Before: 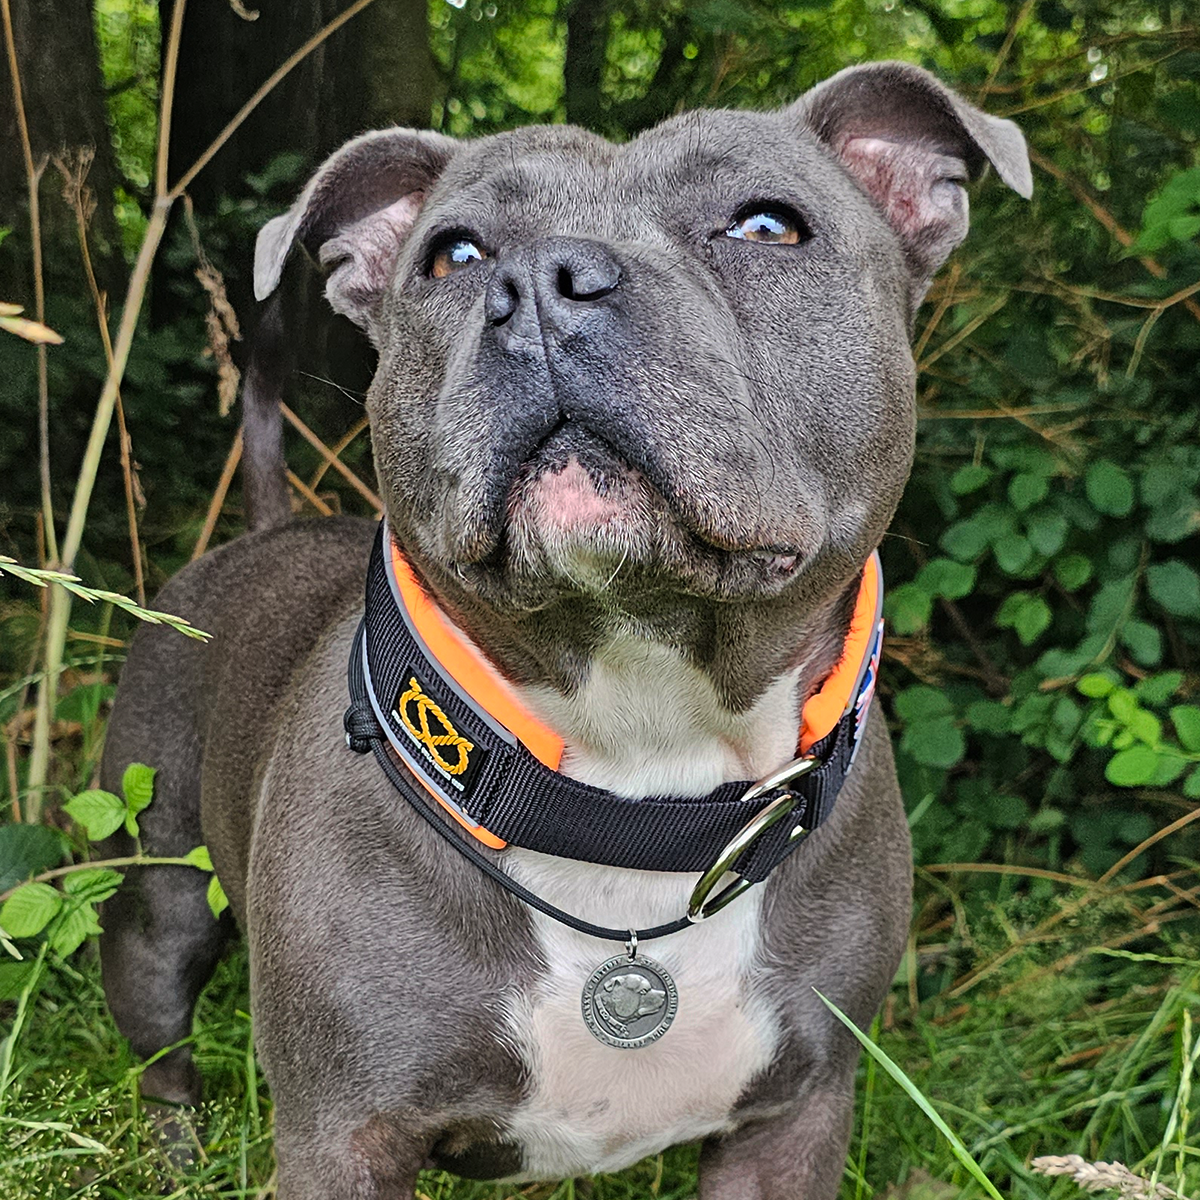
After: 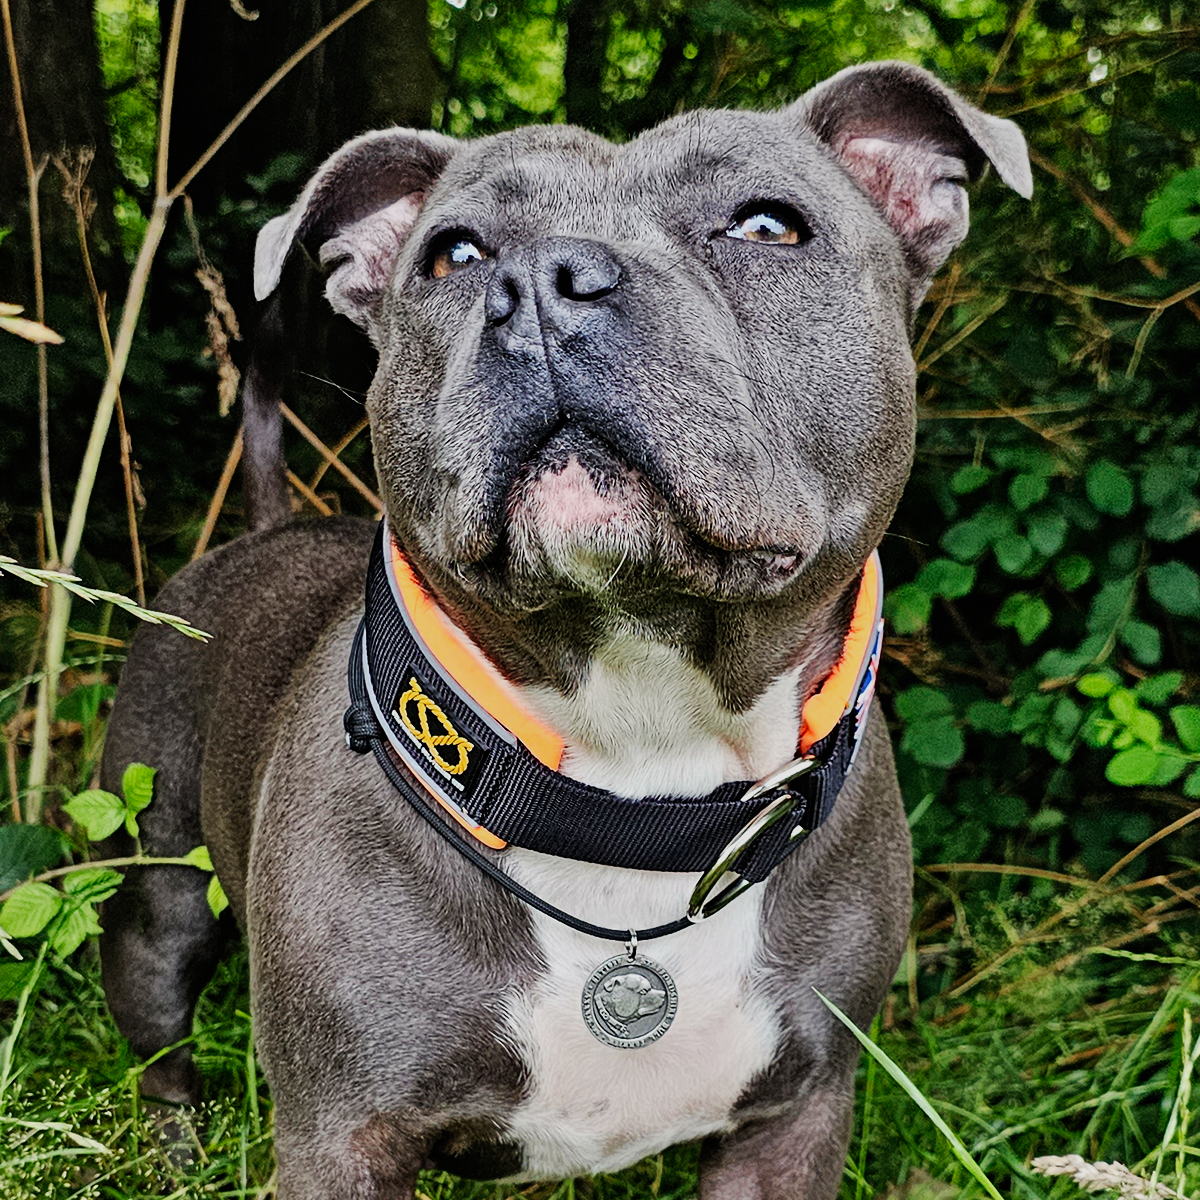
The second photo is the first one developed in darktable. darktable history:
sigmoid: contrast 1.7, skew -0.1, preserve hue 0%, red attenuation 0.1, red rotation 0.035, green attenuation 0.1, green rotation -0.017, blue attenuation 0.15, blue rotation -0.052, base primaries Rec2020
tone equalizer: on, module defaults
